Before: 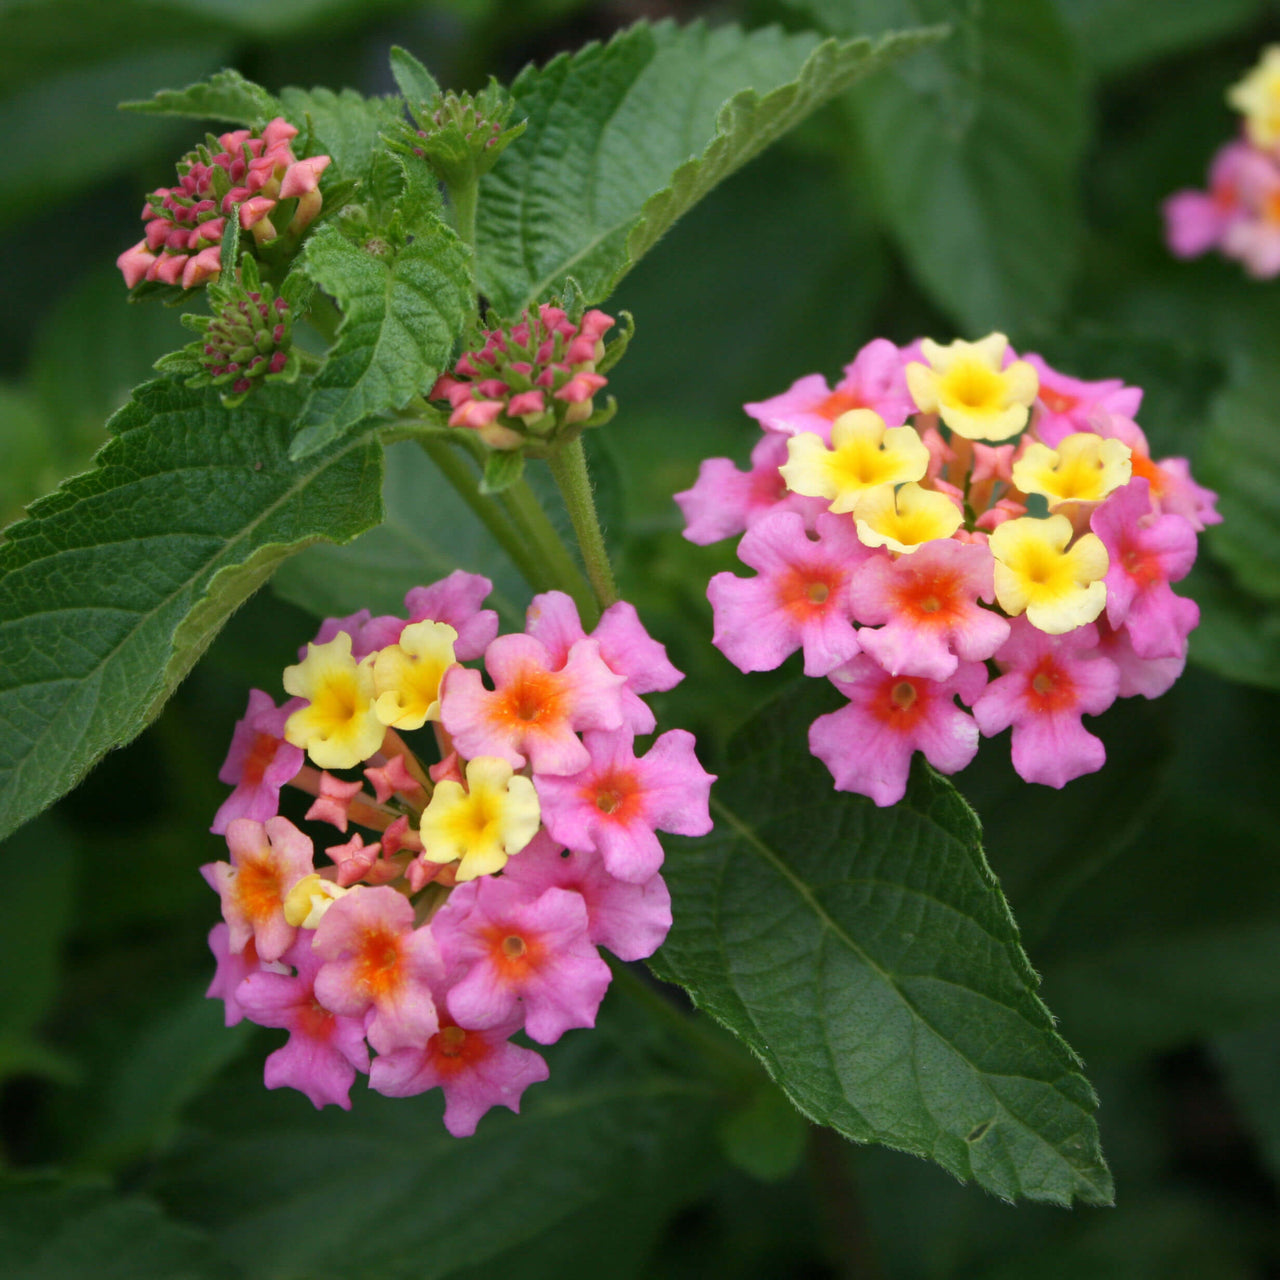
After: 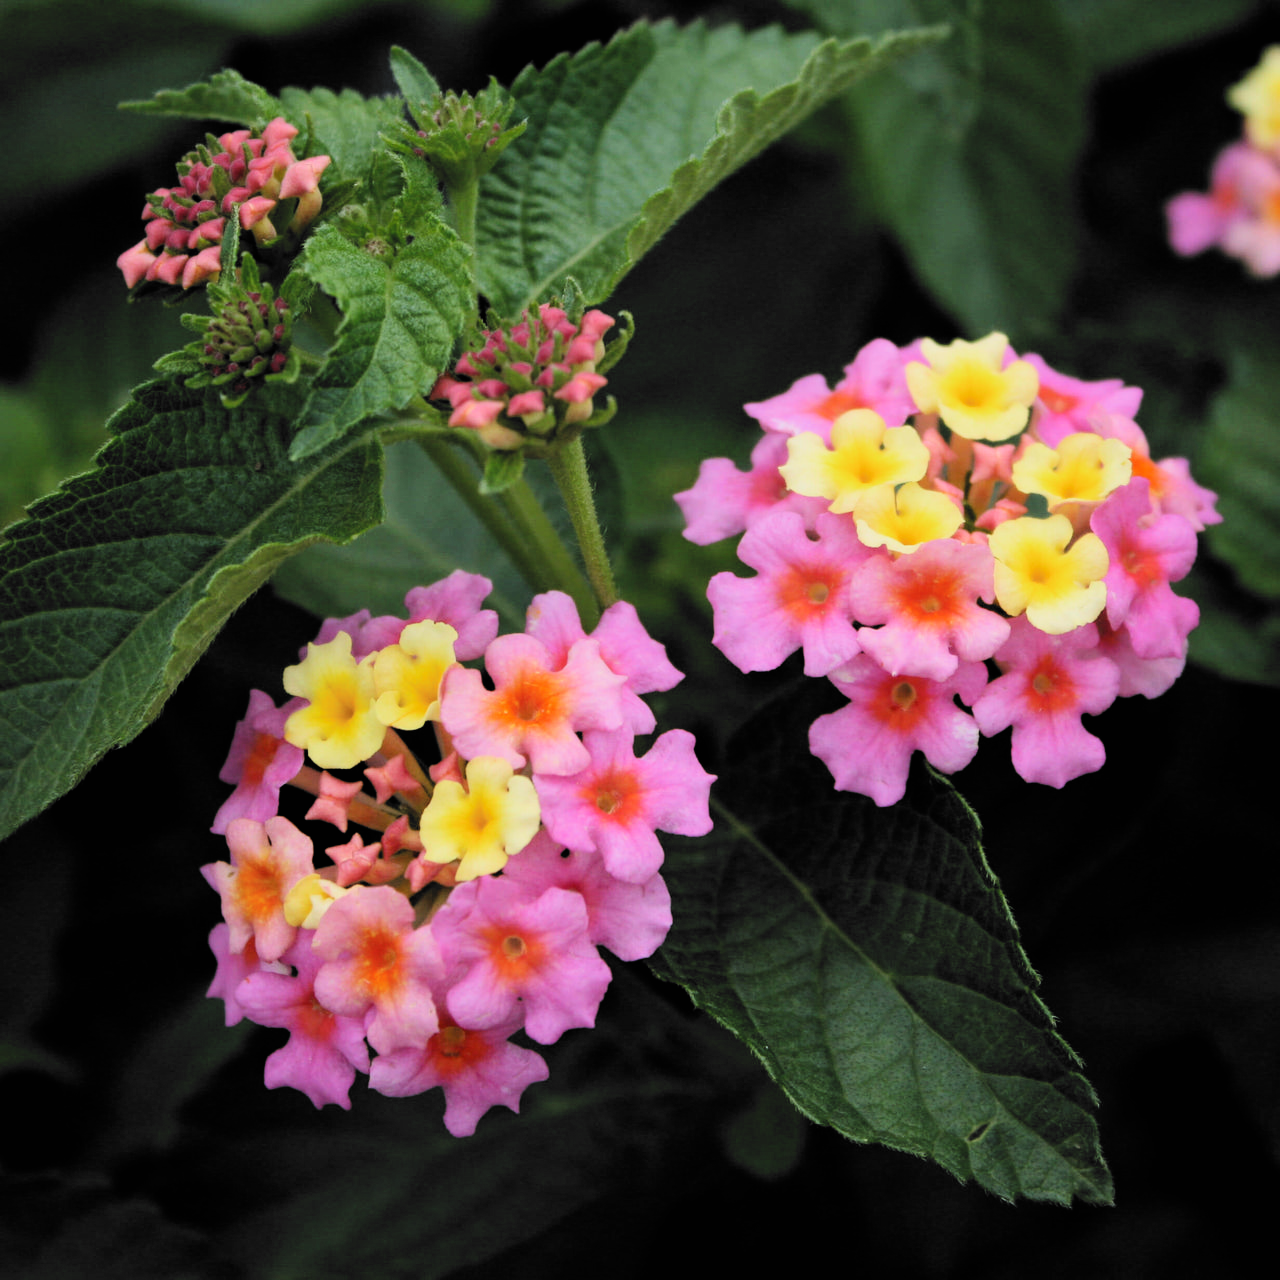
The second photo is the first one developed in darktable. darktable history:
levels: levels [0, 0.492, 0.984]
filmic rgb: black relative exposure -5.07 EV, white relative exposure 4 EV, hardness 2.88, contrast 1.41, highlights saturation mix -28.86%, color science v6 (2022)
